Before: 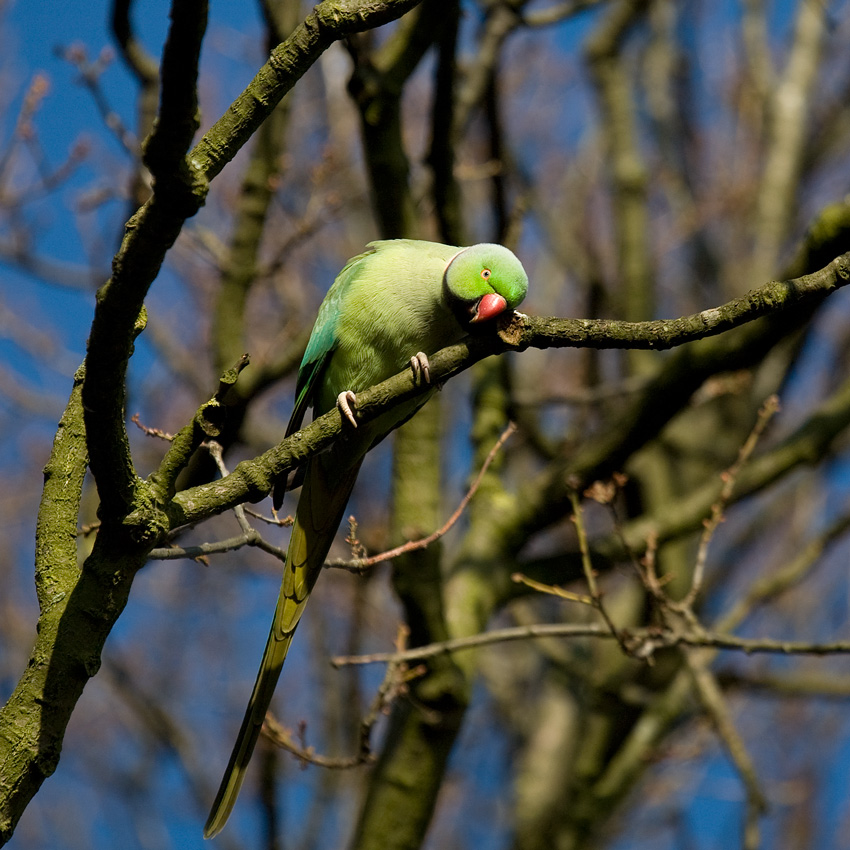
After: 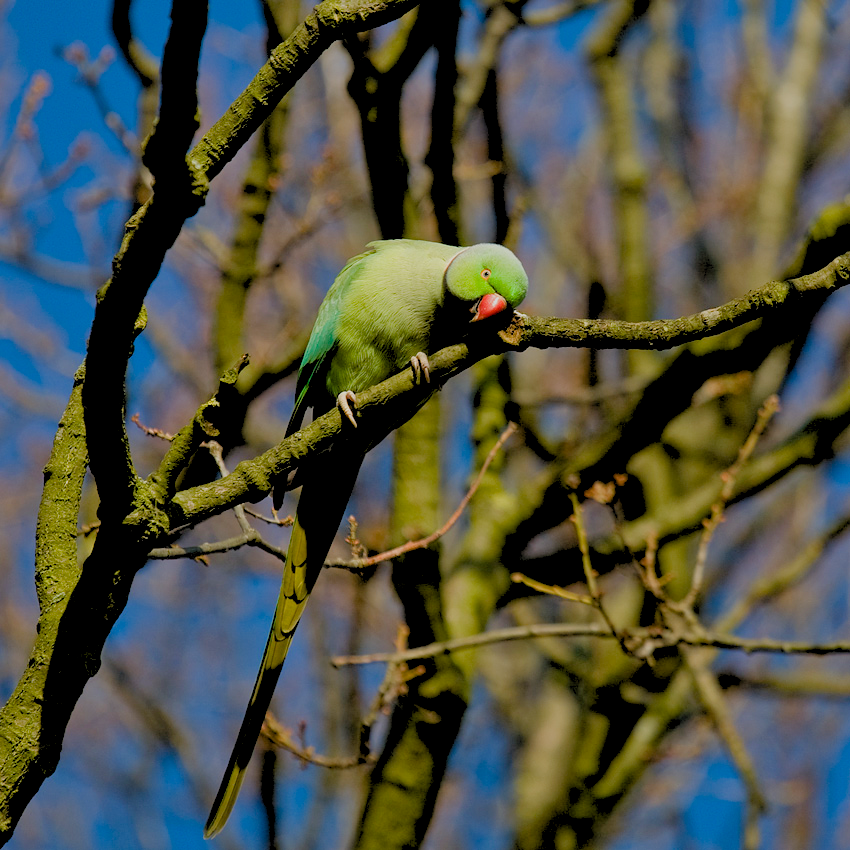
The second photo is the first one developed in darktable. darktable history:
rgb levels: preserve colors sum RGB, levels [[0.038, 0.433, 0.934], [0, 0.5, 1], [0, 0.5, 1]]
color balance rgb: perceptual saturation grading › global saturation 20%, perceptual saturation grading › highlights -25%, perceptual saturation grading › shadows 25%
tone equalizer: -8 EV 0.25 EV, -7 EV 0.417 EV, -6 EV 0.417 EV, -5 EV 0.25 EV, -3 EV -0.25 EV, -2 EV -0.417 EV, -1 EV -0.417 EV, +0 EV -0.25 EV, edges refinement/feathering 500, mask exposure compensation -1.57 EV, preserve details guided filter
